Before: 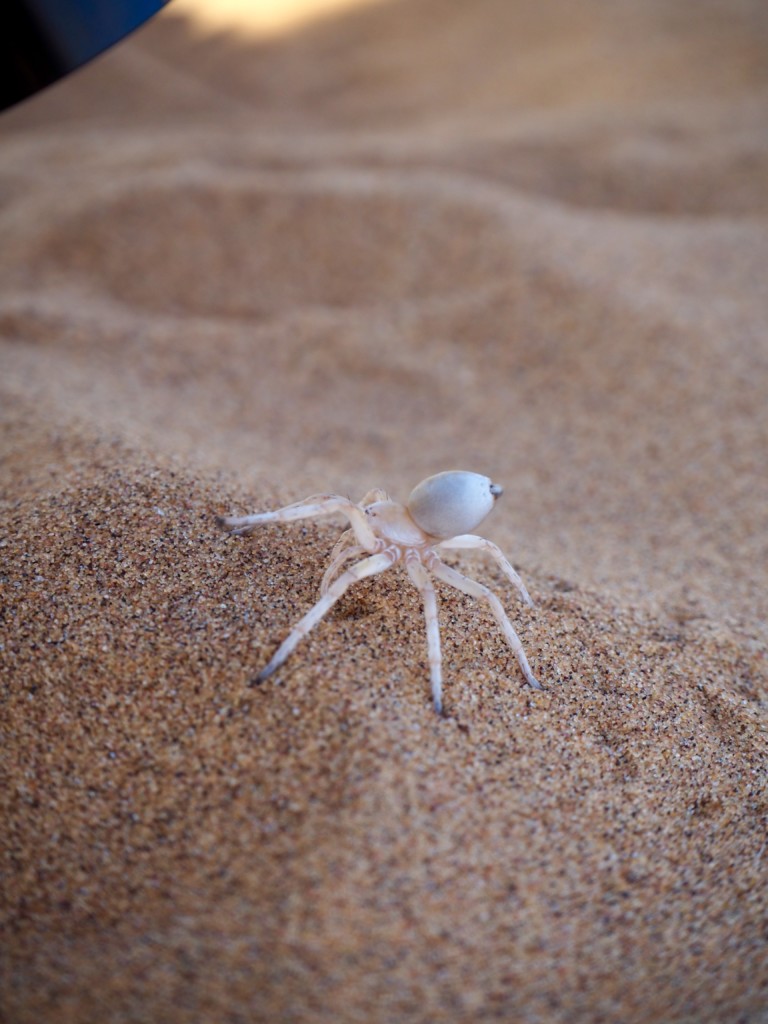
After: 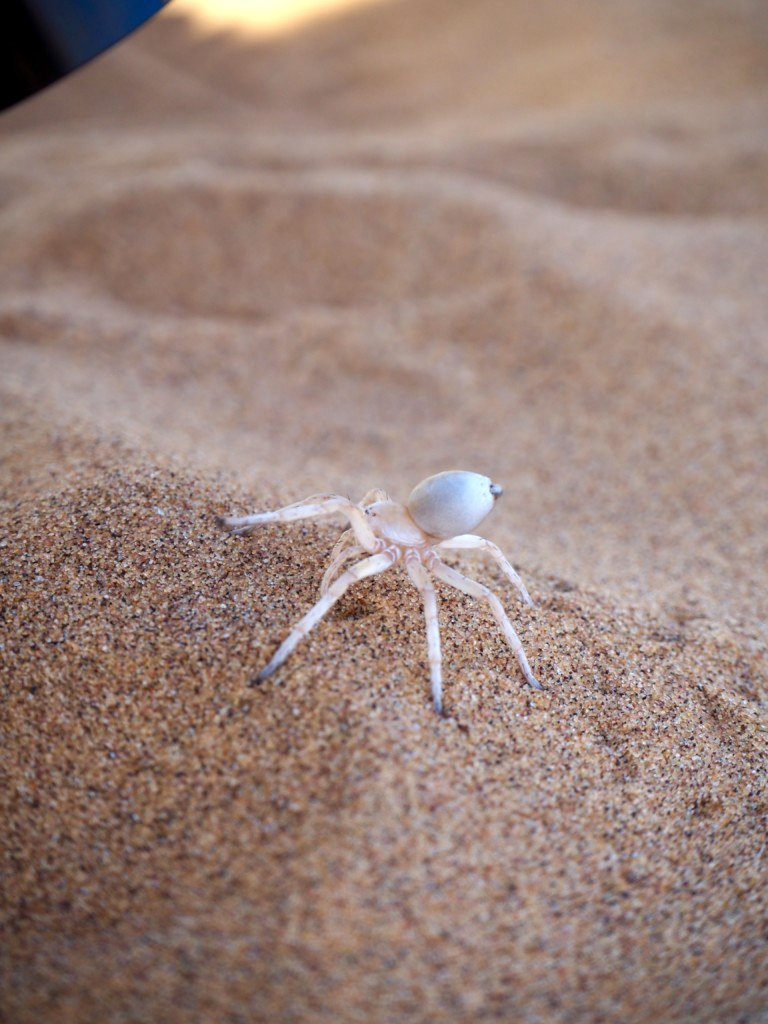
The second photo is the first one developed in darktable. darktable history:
tone equalizer: -8 EV -0.426 EV, -7 EV -0.395 EV, -6 EV -0.342 EV, -5 EV -0.245 EV, -3 EV 0.242 EV, -2 EV 0.363 EV, -1 EV 0.387 EV, +0 EV 0.406 EV, smoothing diameter 24.78%, edges refinement/feathering 6.96, preserve details guided filter
